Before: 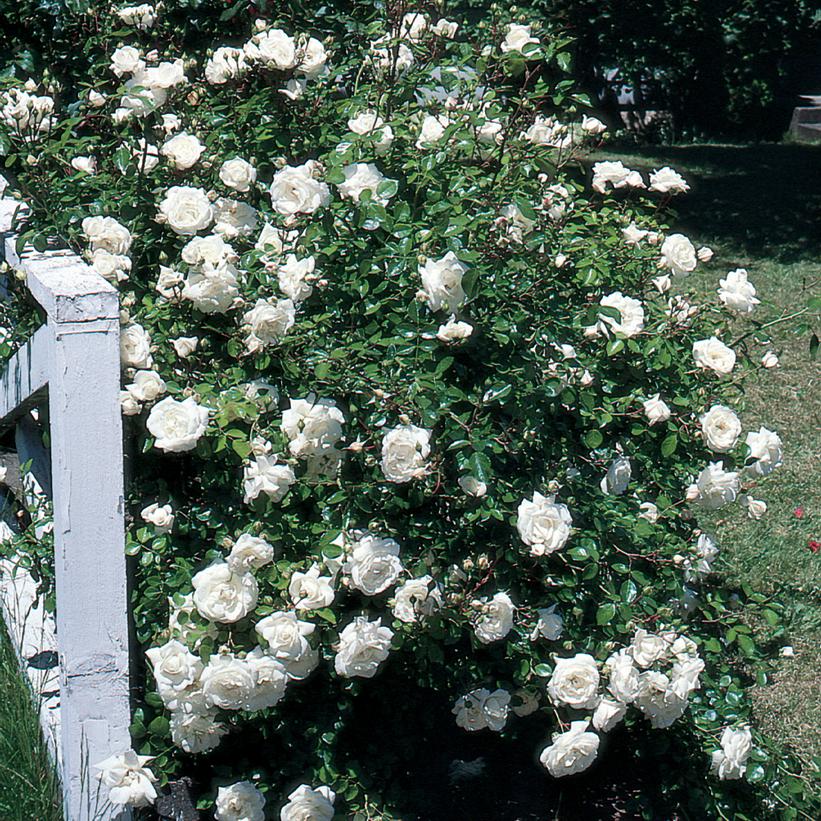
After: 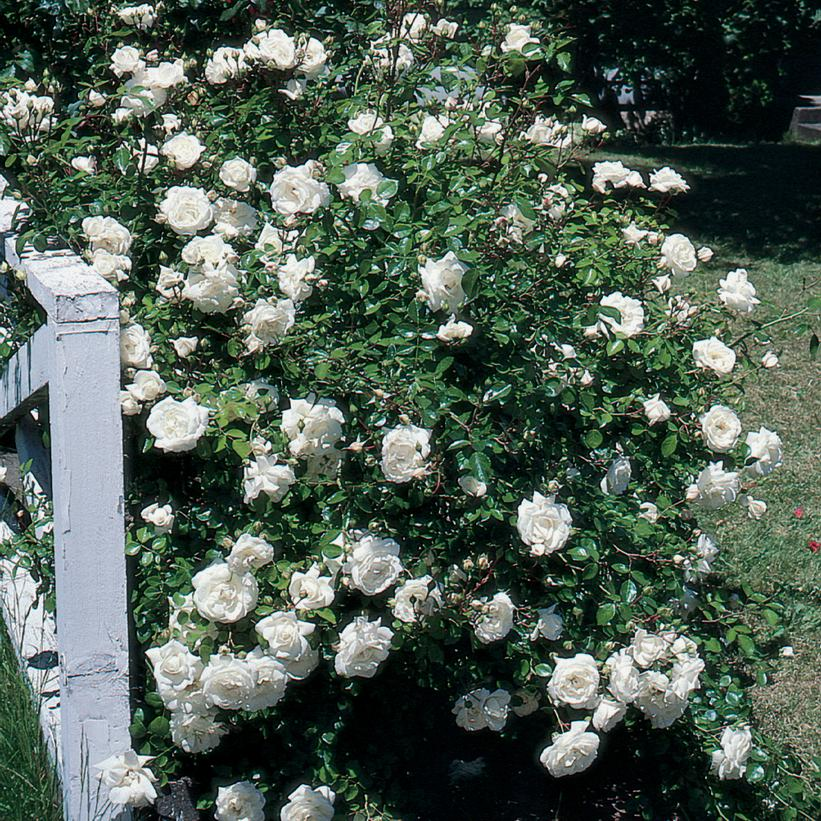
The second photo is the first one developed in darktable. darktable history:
shadows and highlights: shadows -20.02, white point adjustment -2.02, highlights -34.76
